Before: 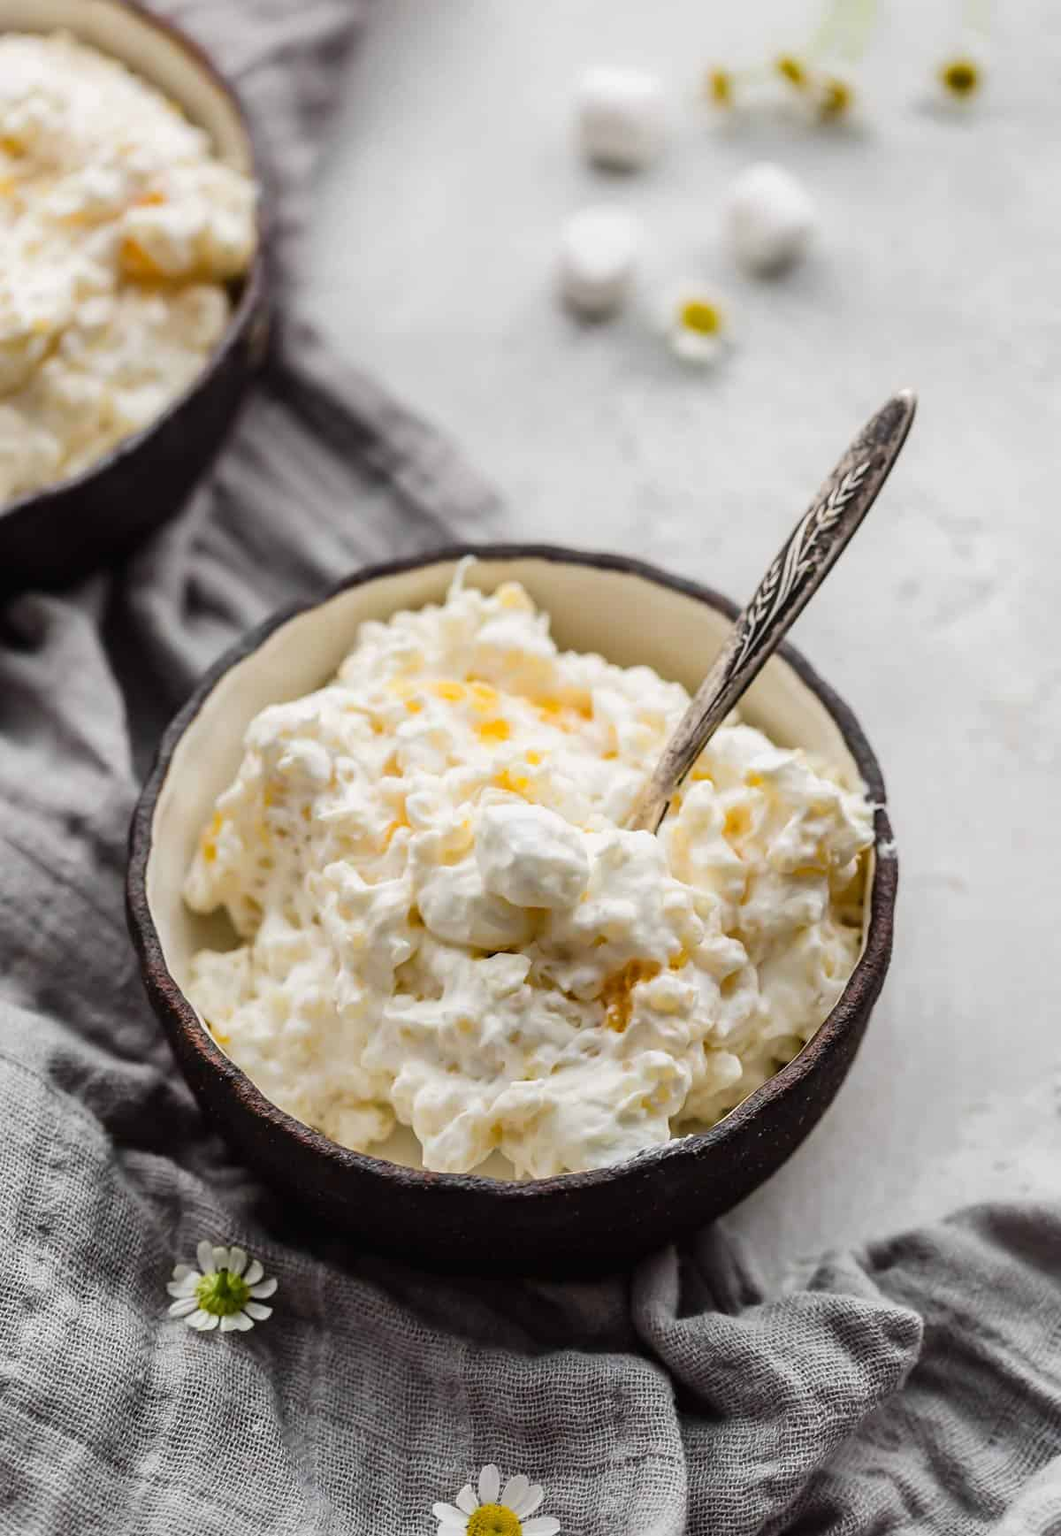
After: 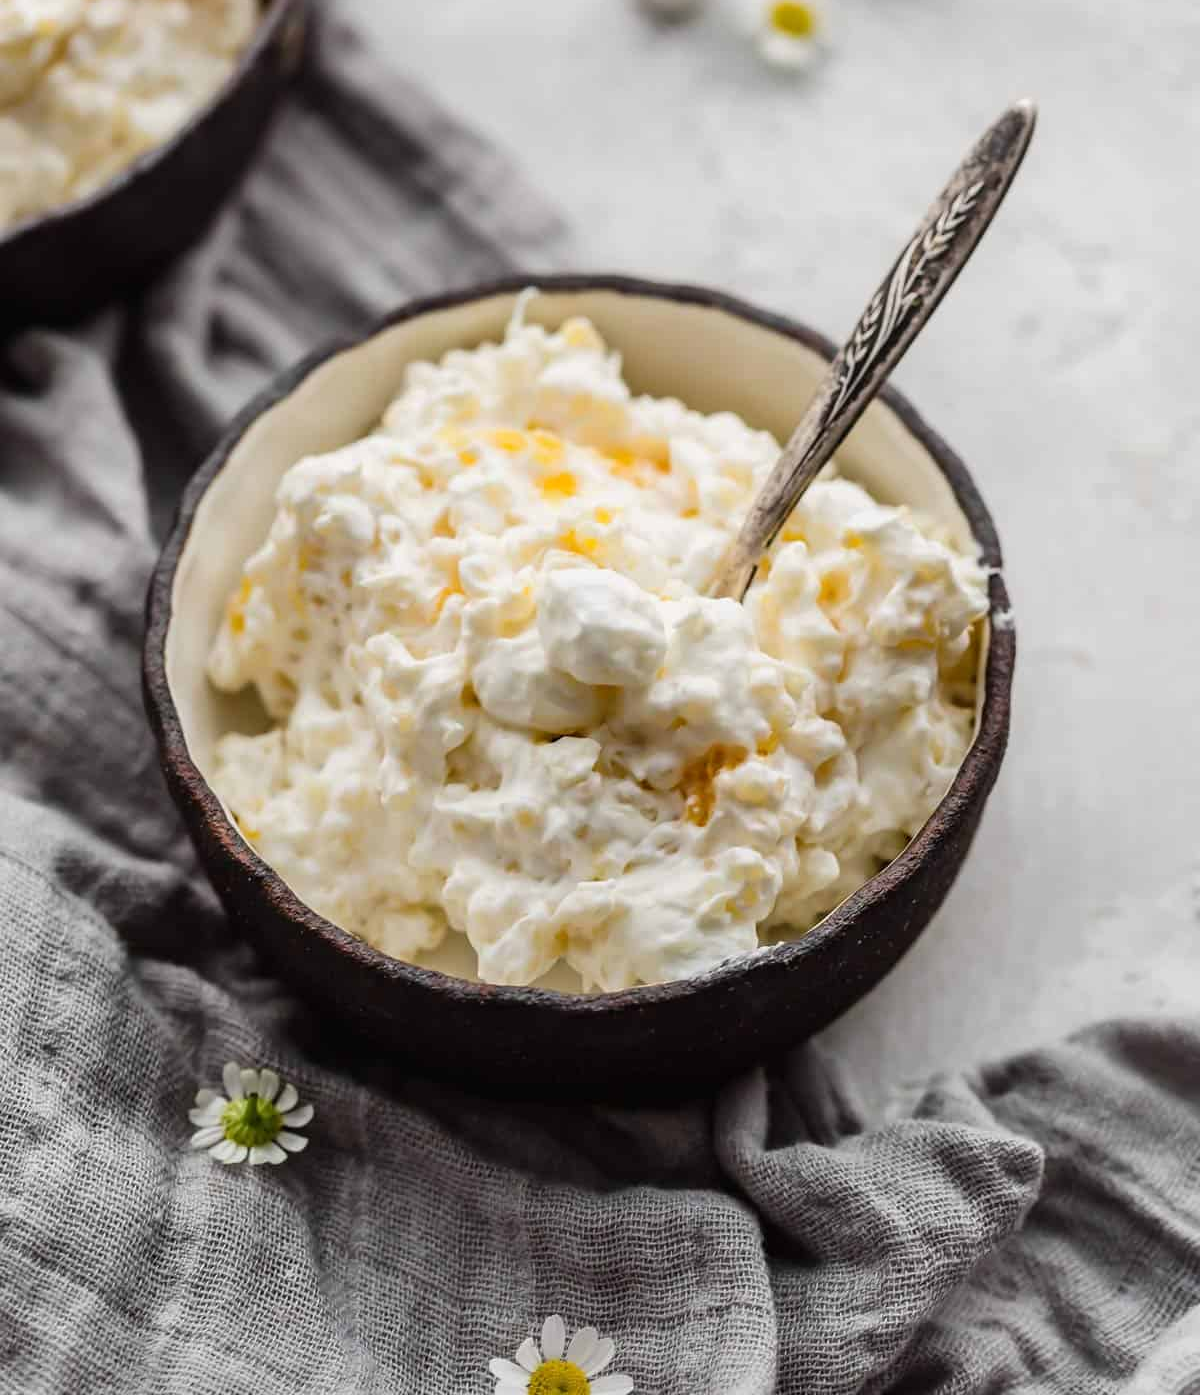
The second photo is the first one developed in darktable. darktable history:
crop and rotate: top 19.637%
